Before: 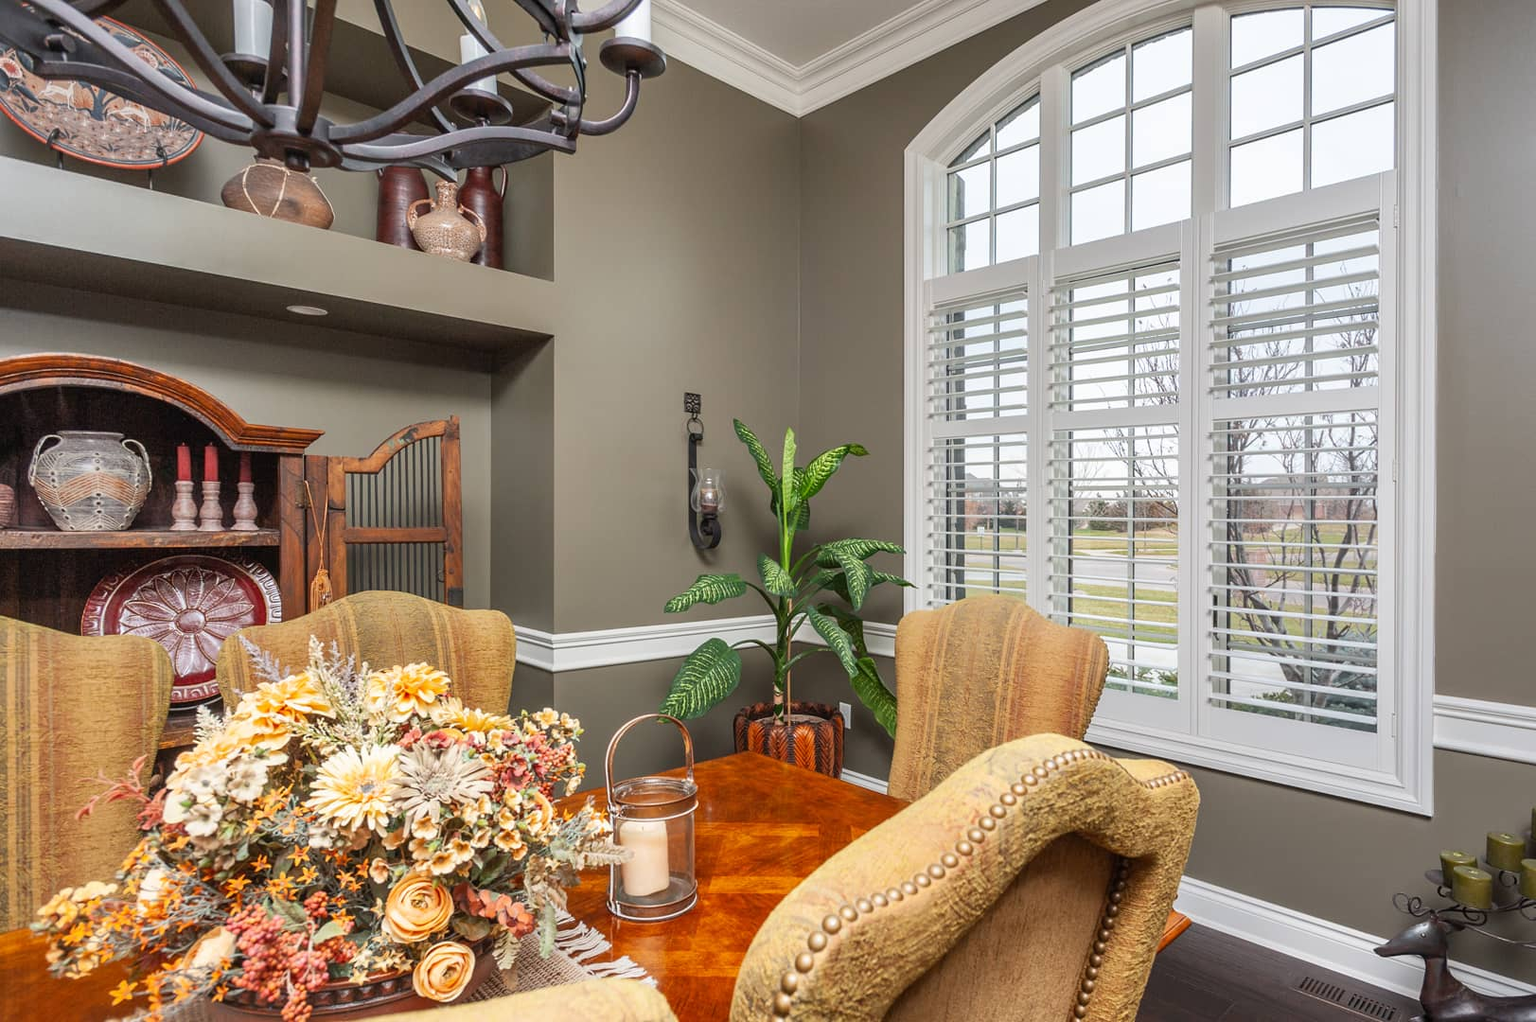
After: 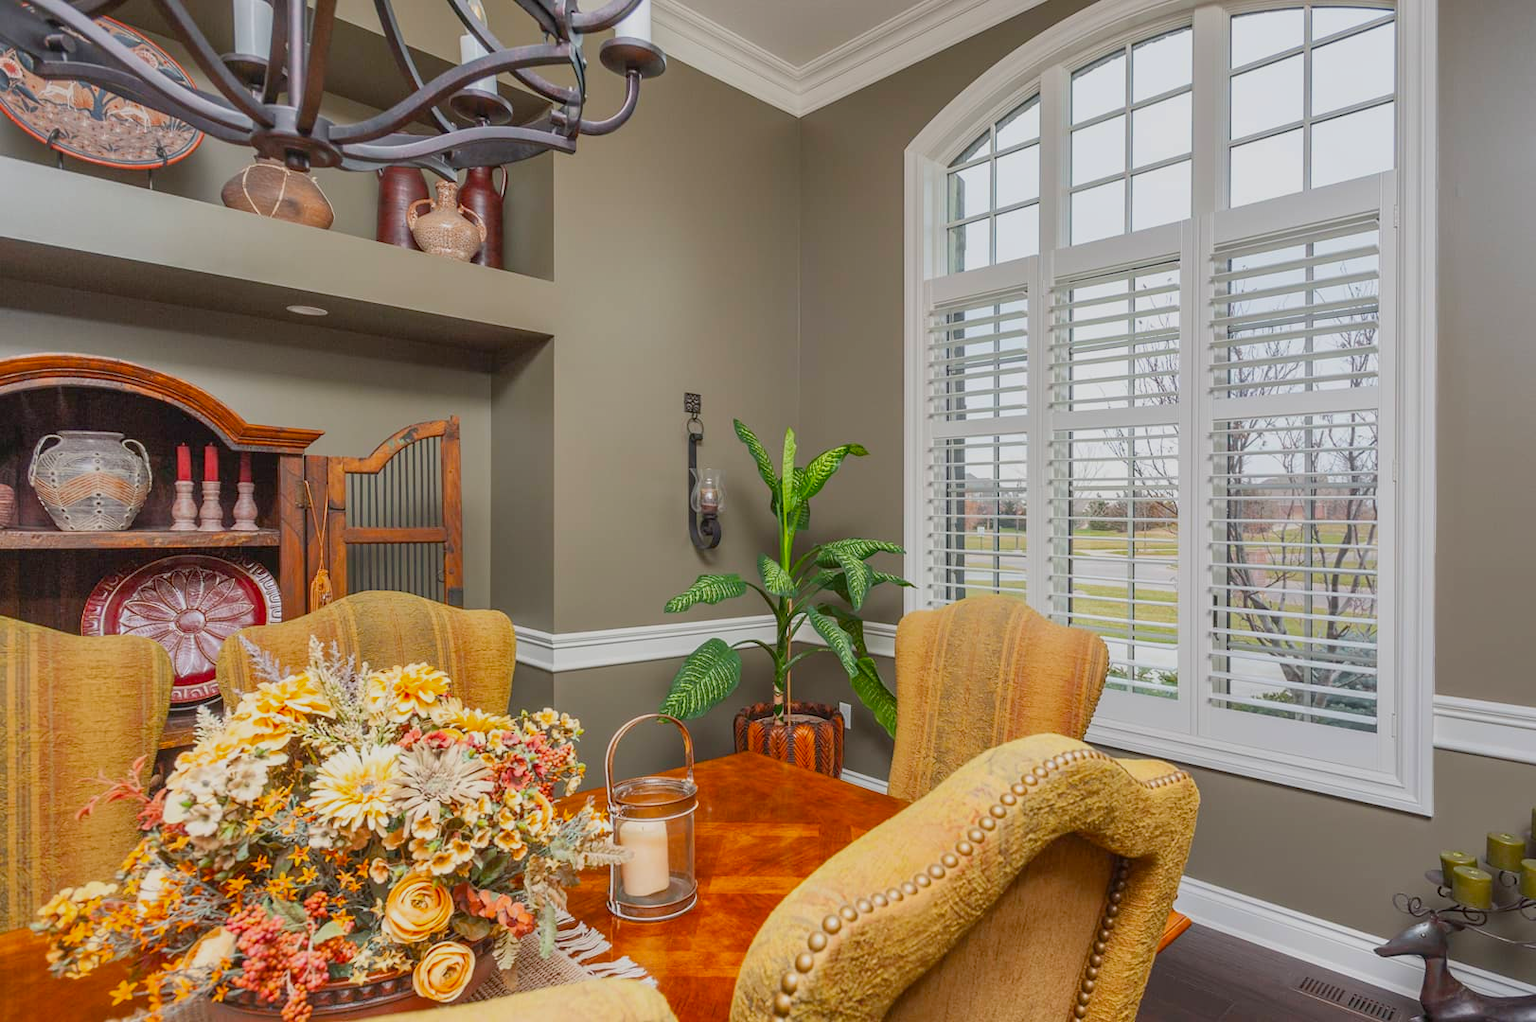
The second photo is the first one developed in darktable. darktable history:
color balance rgb: perceptual saturation grading › global saturation 25.232%, contrast -19.509%
